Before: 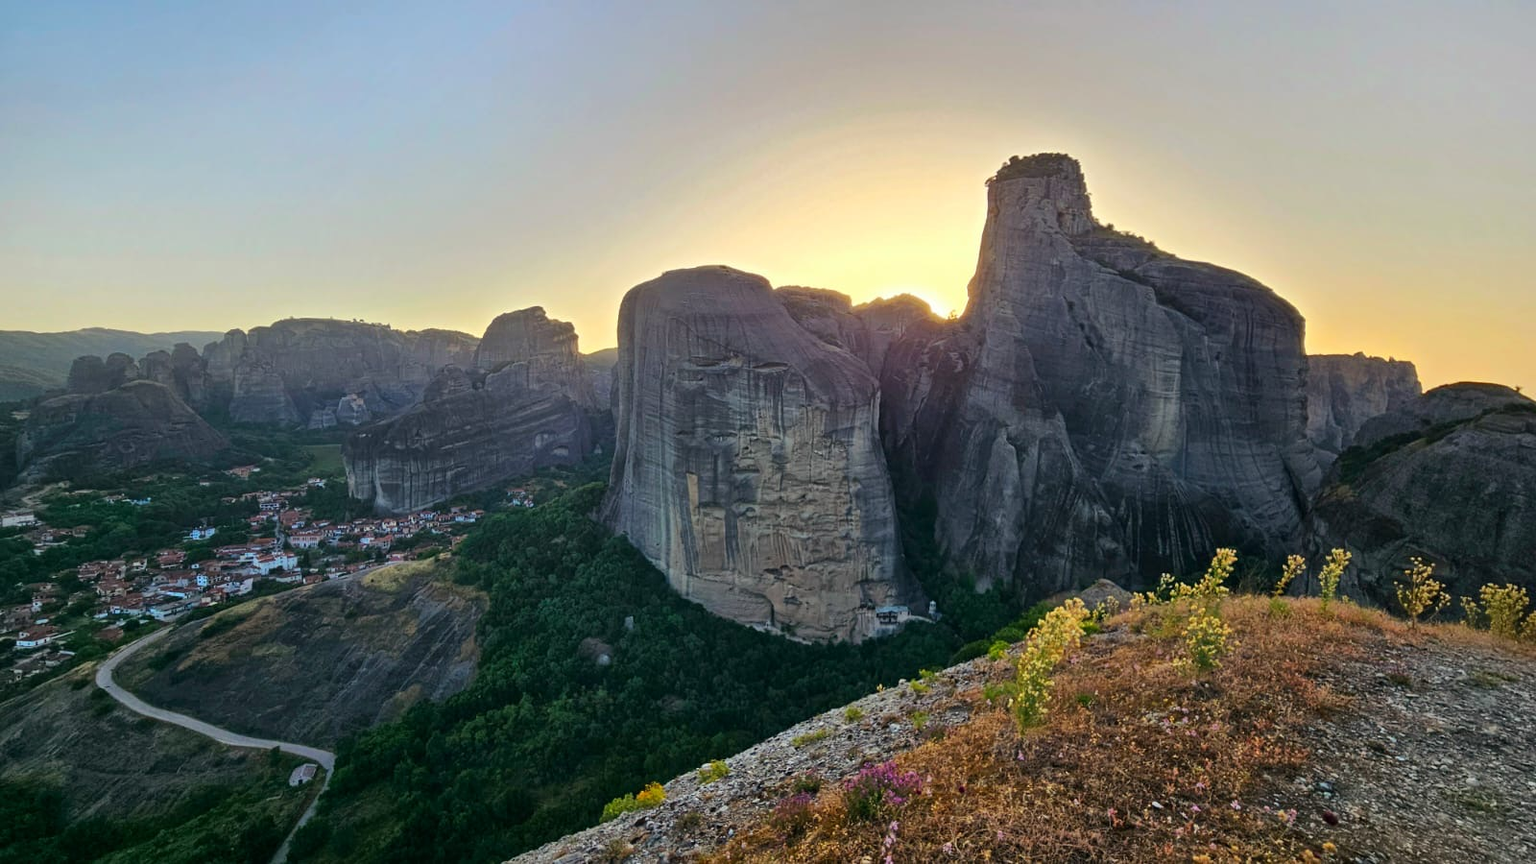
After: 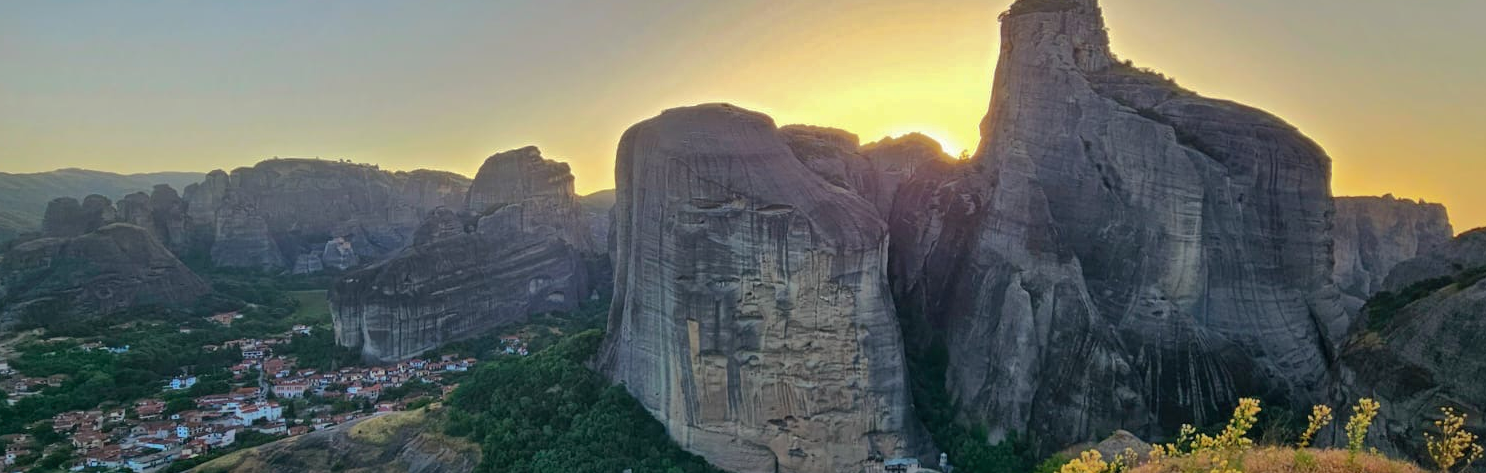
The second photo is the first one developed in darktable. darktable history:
crop: left 1.756%, top 19.312%, right 5.342%, bottom 28.095%
shadows and highlights: shadows 39.55, highlights -59.86
